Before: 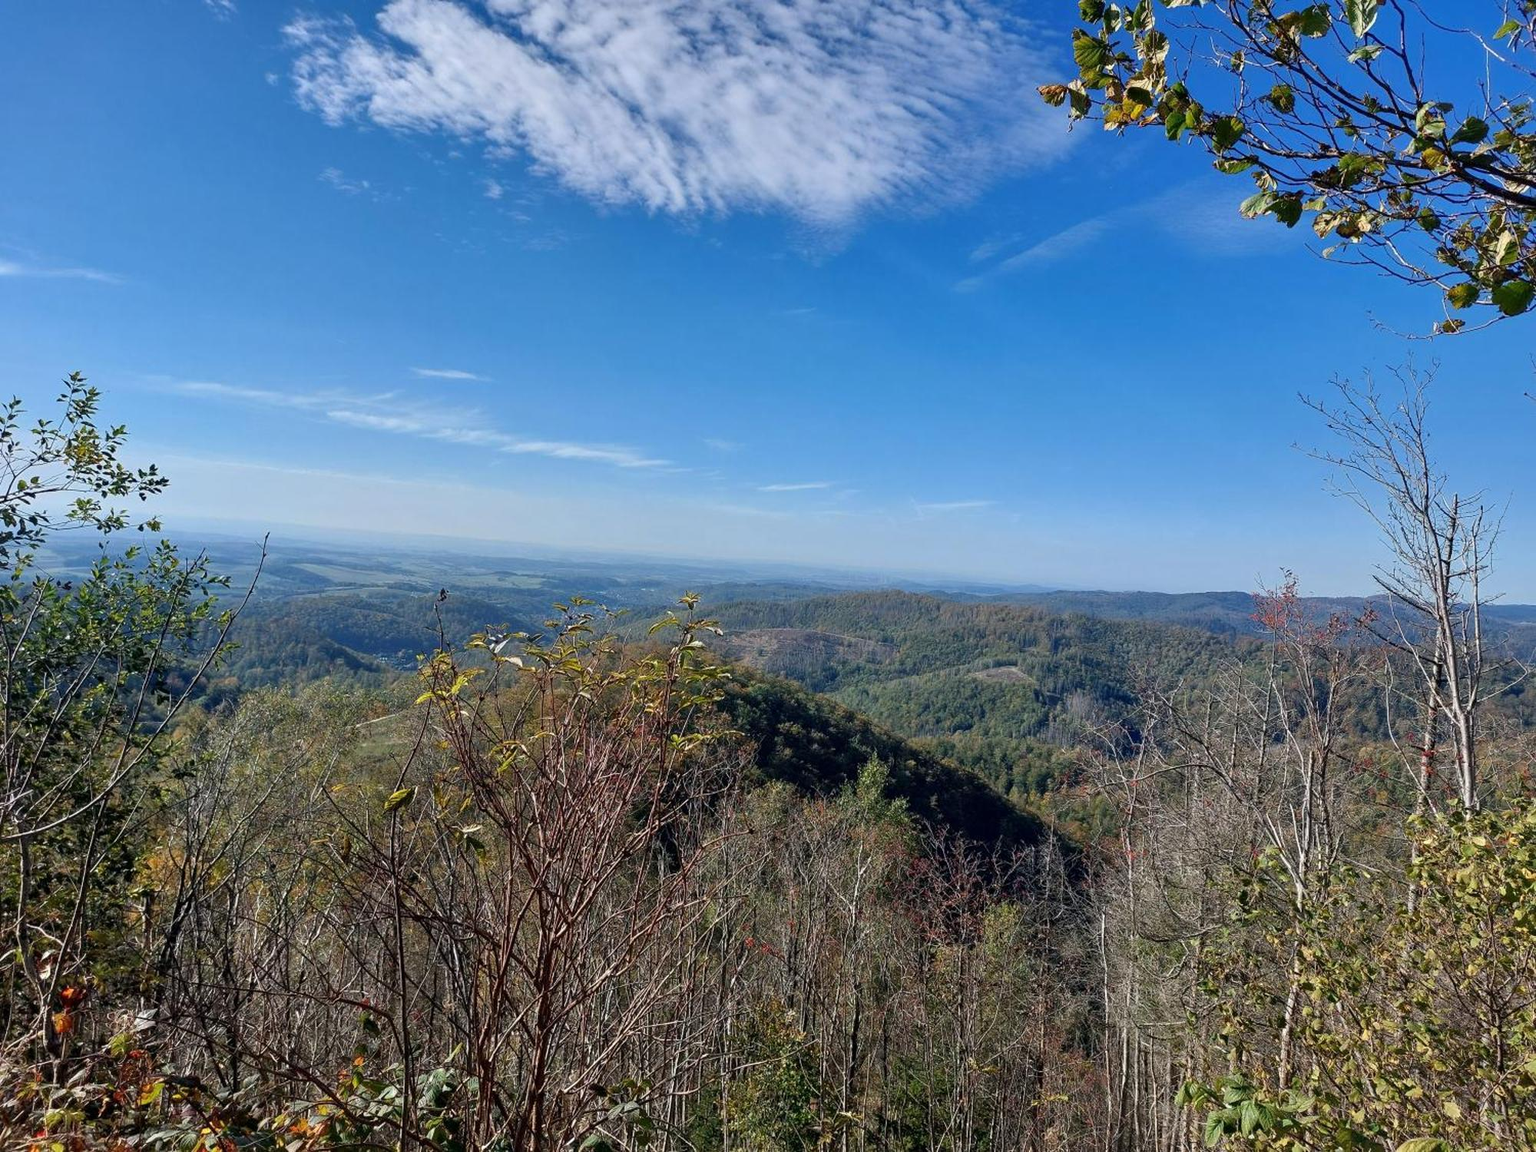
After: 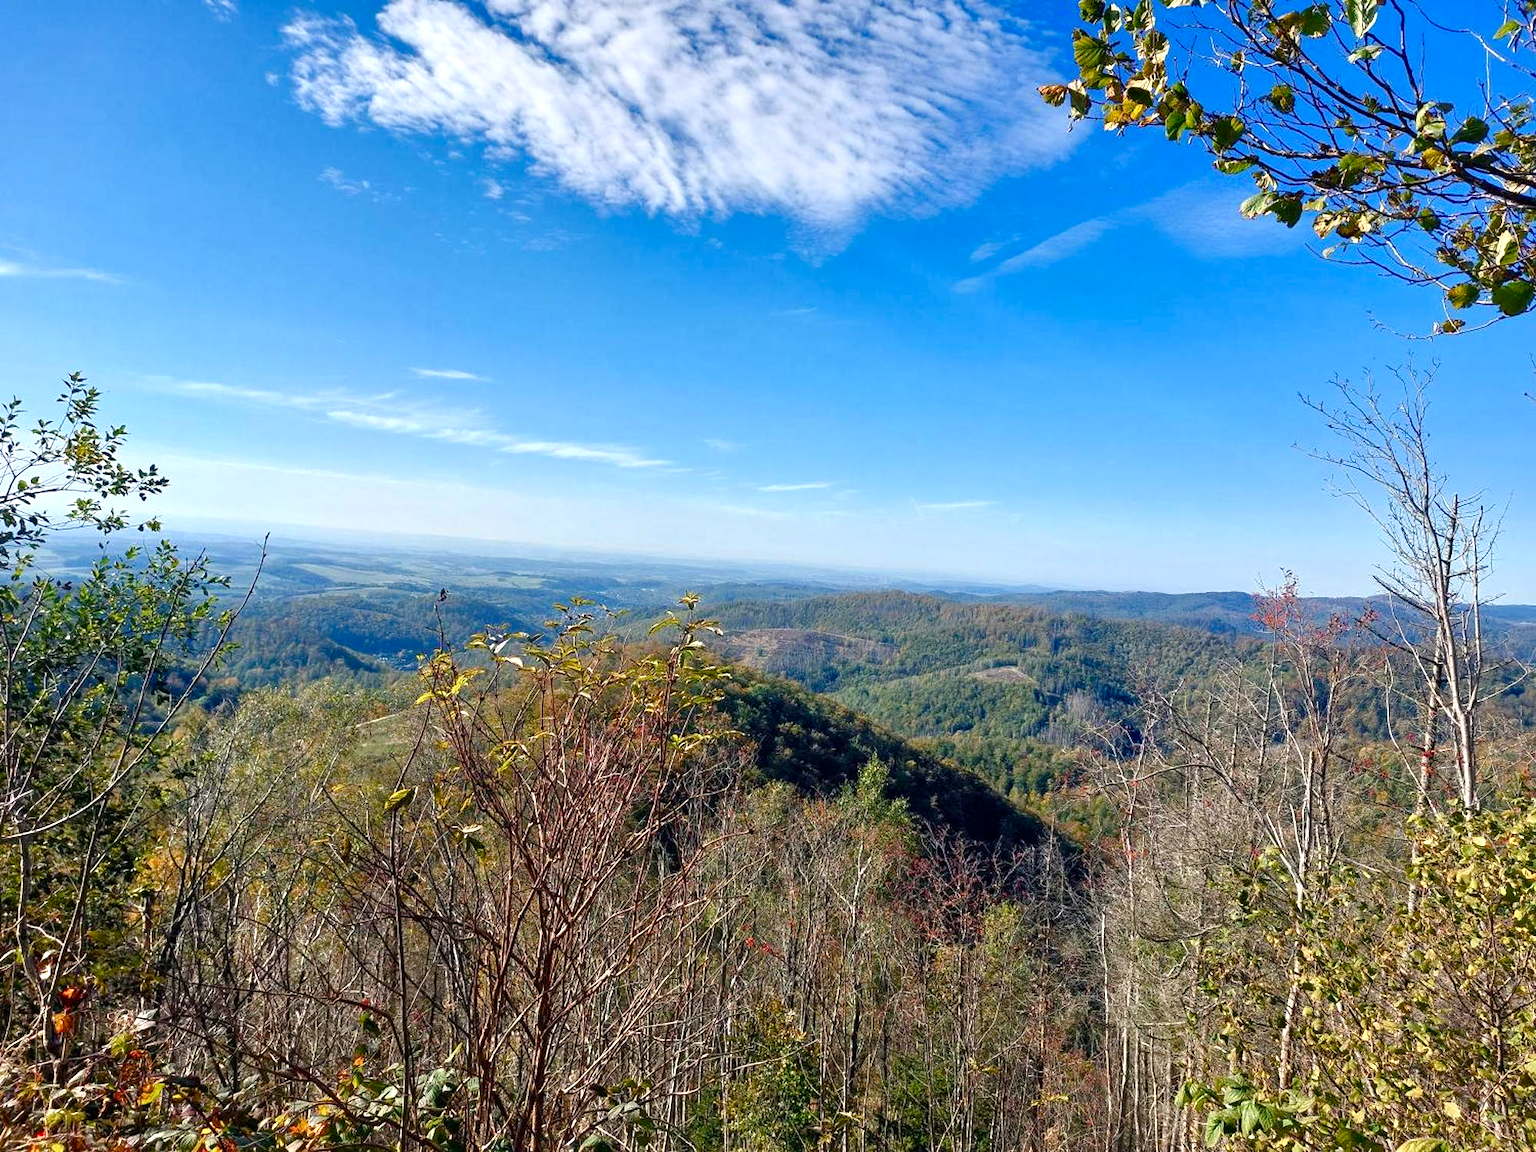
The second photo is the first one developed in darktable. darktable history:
exposure: black level correction 0, exposure 0.697 EV, compensate highlight preservation false
color balance rgb: power › luminance -3.777%, power › hue 142.21°, highlights gain › chroma 2.168%, highlights gain › hue 75.03°, perceptual saturation grading › global saturation 20%, perceptual saturation grading › highlights -25.476%, perceptual saturation grading › shadows 49.722%, global vibrance 9.635%
